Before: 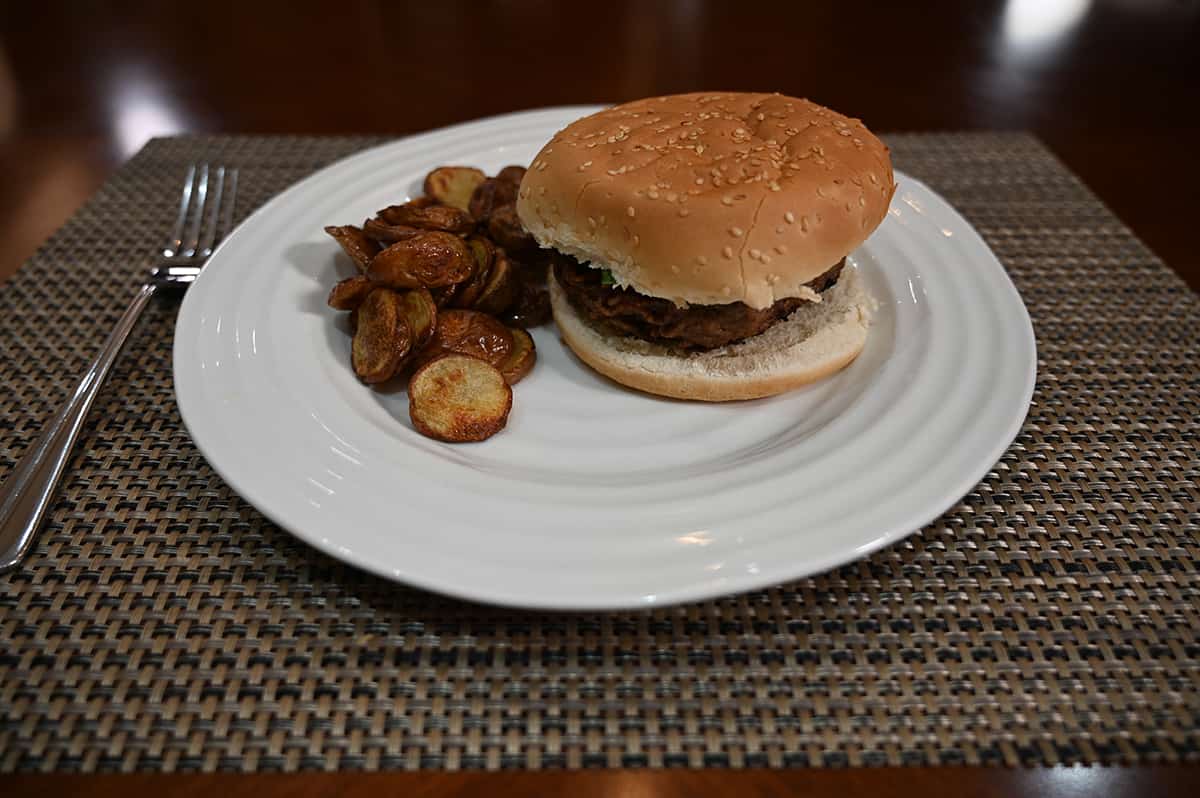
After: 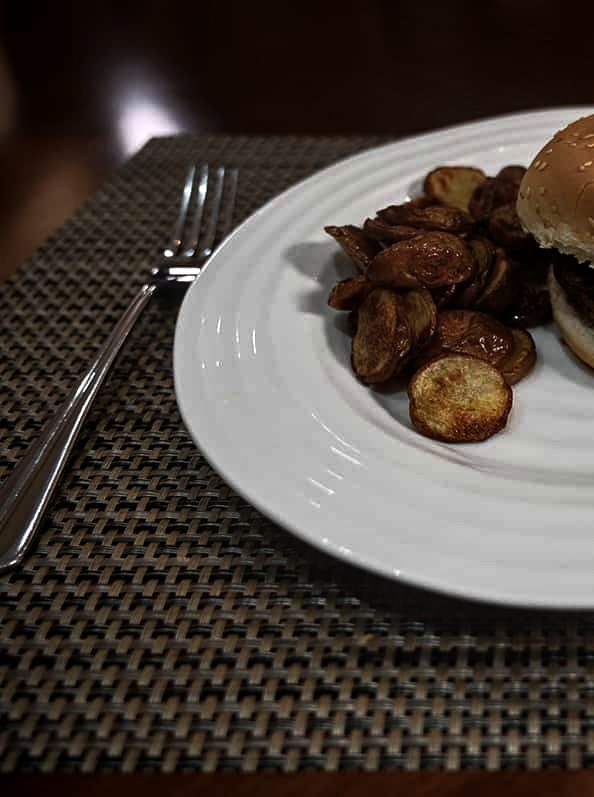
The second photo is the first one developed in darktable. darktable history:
crop and rotate: left 0.001%, top 0%, right 50.483%
local contrast: on, module defaults
color balance rgb: perceptual saturation grading › global saturation -0.102%, perceptual brilliance grading › highlights 3.125%, perceptual brilliance grading › mid-tones -19.19%, perceptual brilliance grading › shadows -40.957%, global vibrance 30.451%, contrast 9.605%
